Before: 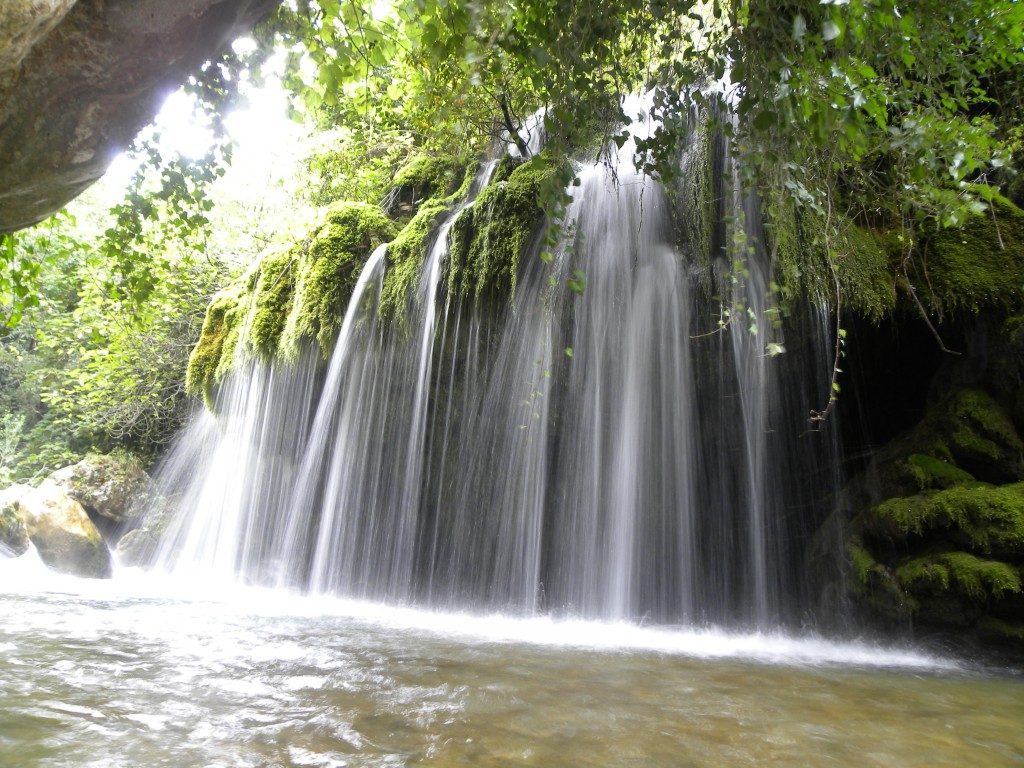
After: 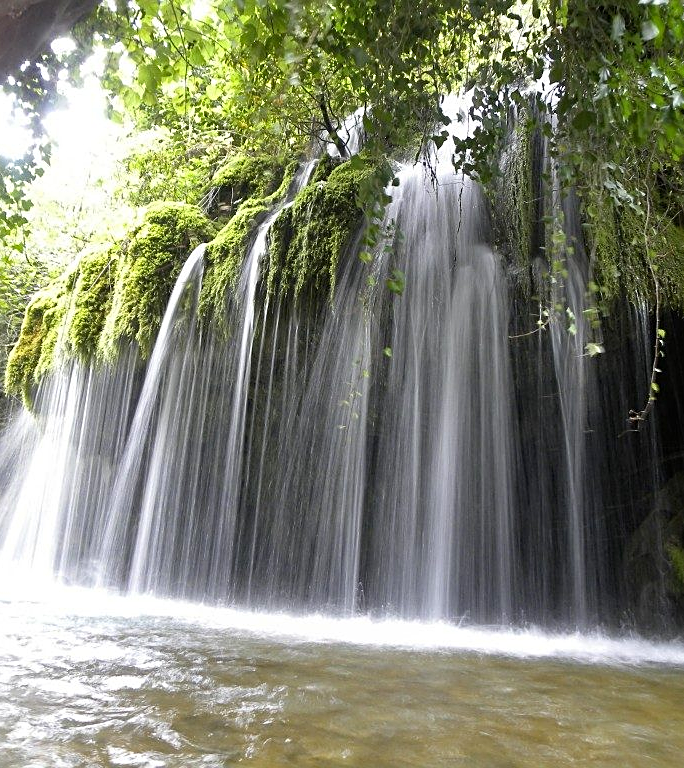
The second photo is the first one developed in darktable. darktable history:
sharpen: on, module defaults
haze removal: compatibility mode true, adaptive false
crop and rotate: left 17.732%, right 15.423%
